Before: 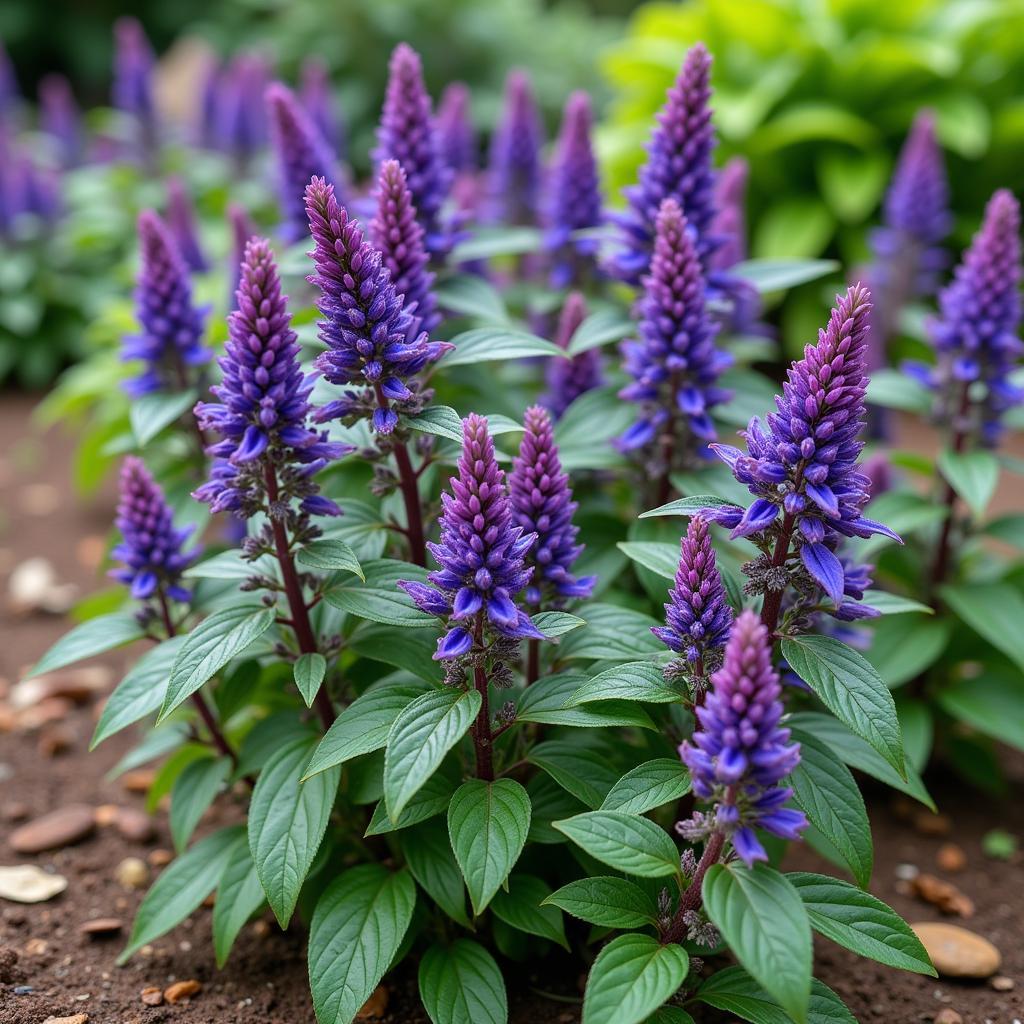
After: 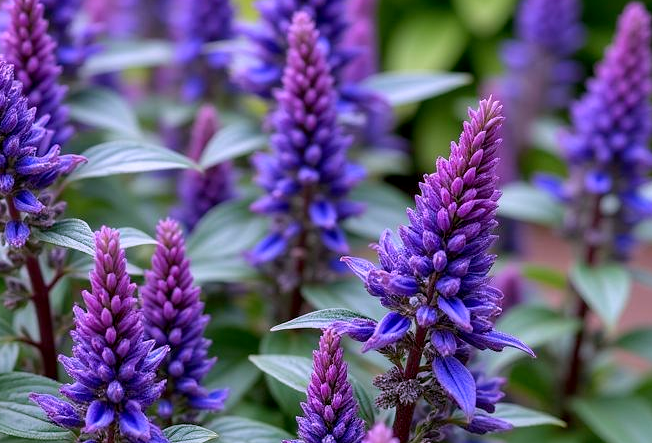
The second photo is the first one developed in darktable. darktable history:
crop: left 36.005%, top 18.293%, right 0.31%, bottom 38.444%
exposure: black level correction 0.005, exposure 0.014 EV, compensate highlight preservation false
color correction: highlights a* 15.46, highlights b* -20.56
